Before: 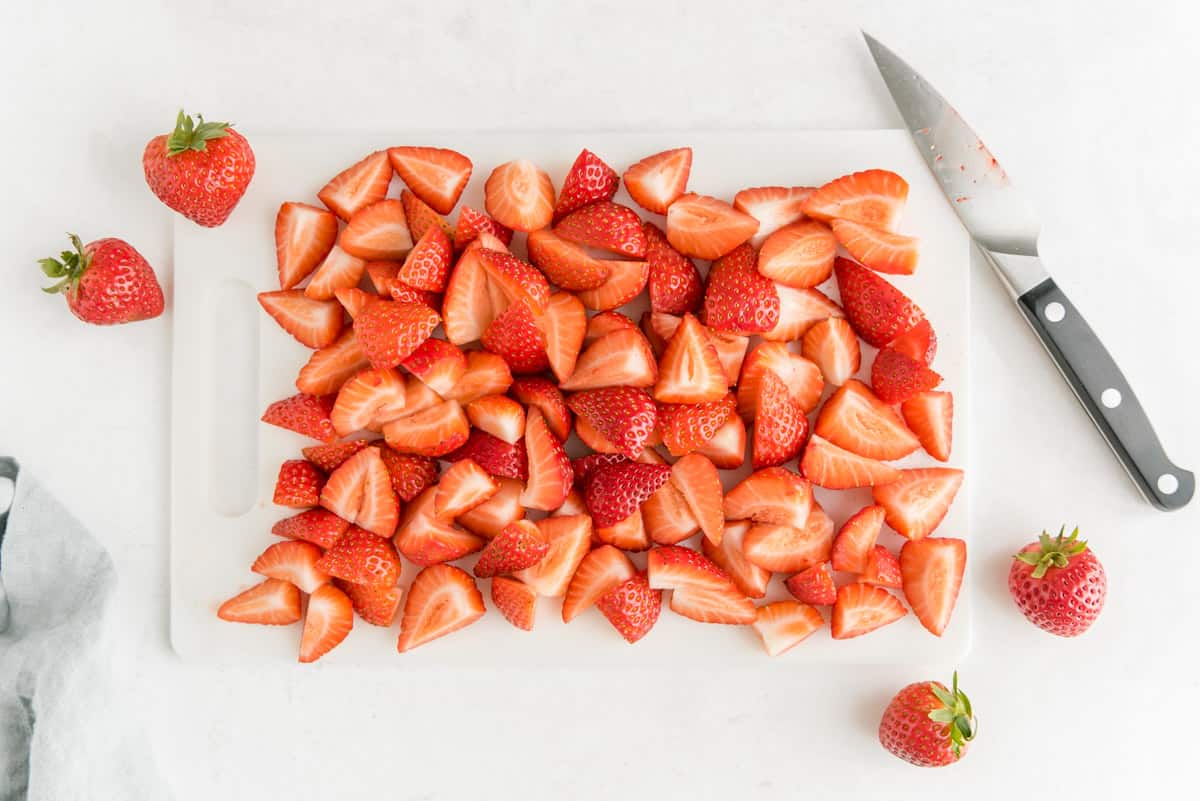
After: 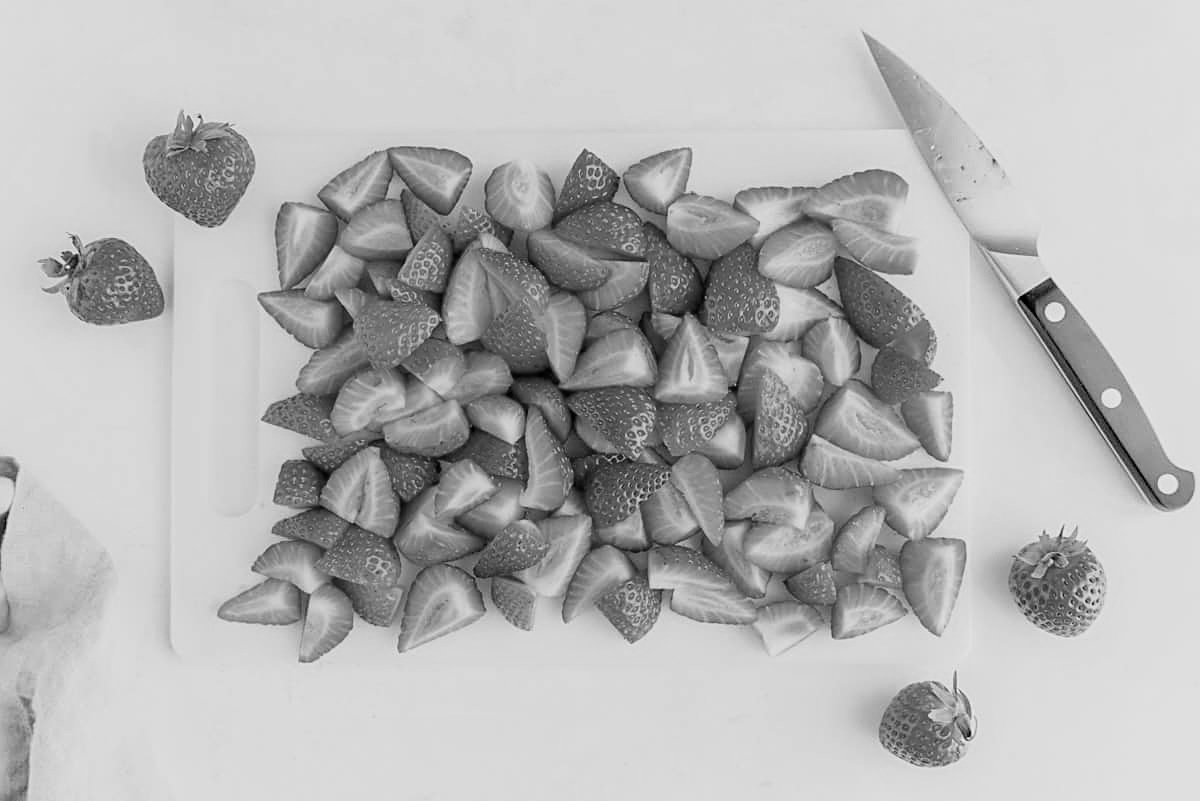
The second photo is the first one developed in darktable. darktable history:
filmic rgb: black relative exposure -7.75 EV, white relative exposure 4.4 EV, threshold 3 EV, target black luminance 0%, hardness 3.76, latitude 50.51%, contrast 1.074, highlights saturation mix 10%, shadows ↔ highlights balance -0.22%, color science v4 (2020), enable highlight reconstruction true
local contrast: mode bilateral grid, contrast 15, coarseness 36, detail 105%, midtone range 0.2
monochrome: on, module defaults
sharpen: on, module defaults
